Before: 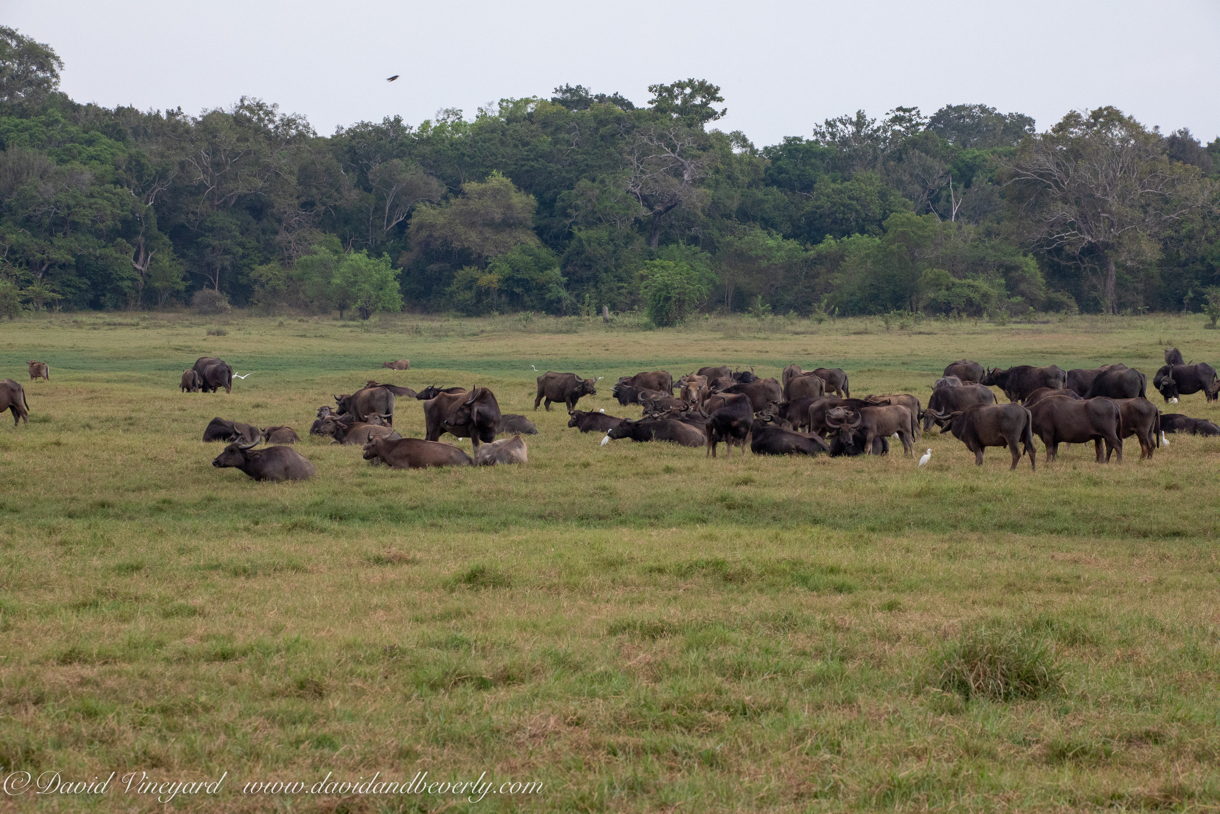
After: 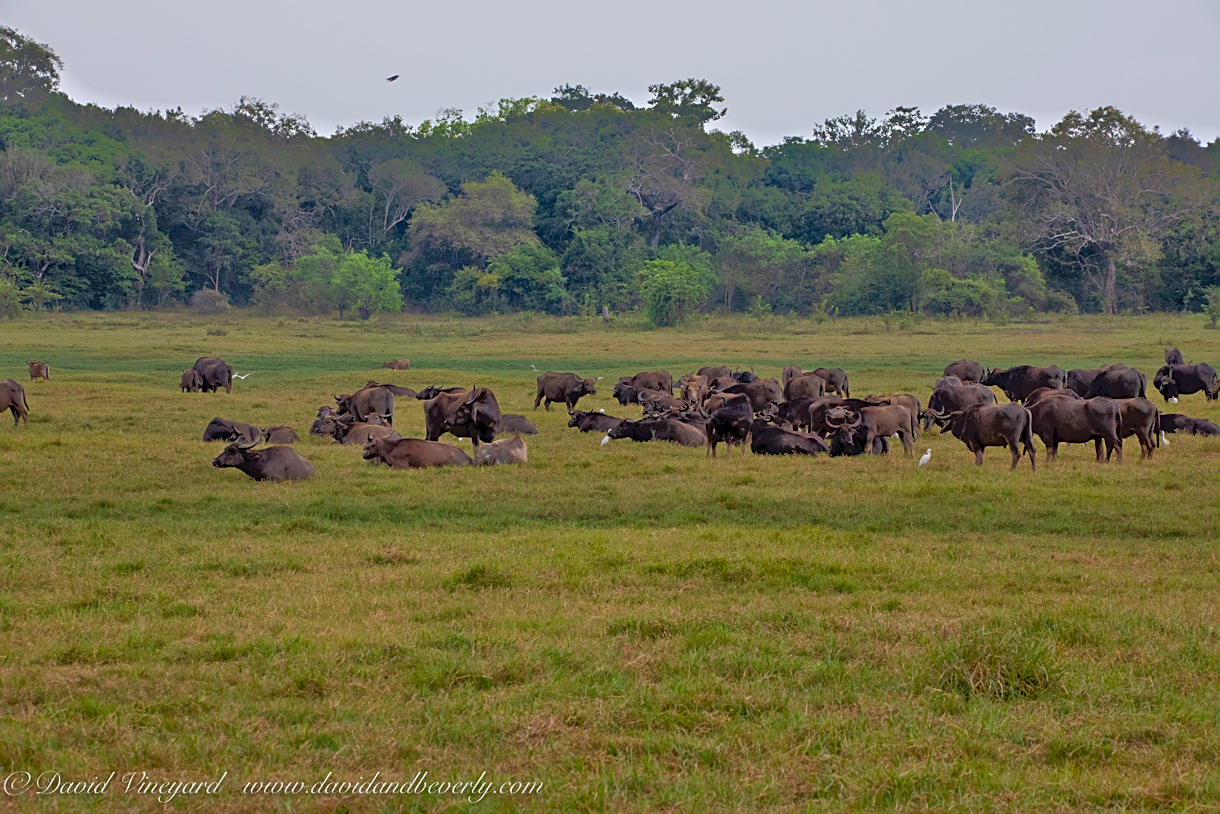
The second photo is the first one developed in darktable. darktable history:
tone equalizer: -7 EV -0.598 EV, -6 EV 1.01 EV, -5 EV -0.435 EV, -4 EV 0.467 EV, -3 EV 0.407 EV, -2 EV 0.163 EV, -1 EV -0.169 EV, +0 EV -0.373 EV
color balance rgb: perceptual saturation grading › global saturation 29.573%, global vibrance 20%
sharpen: on, module defaults
